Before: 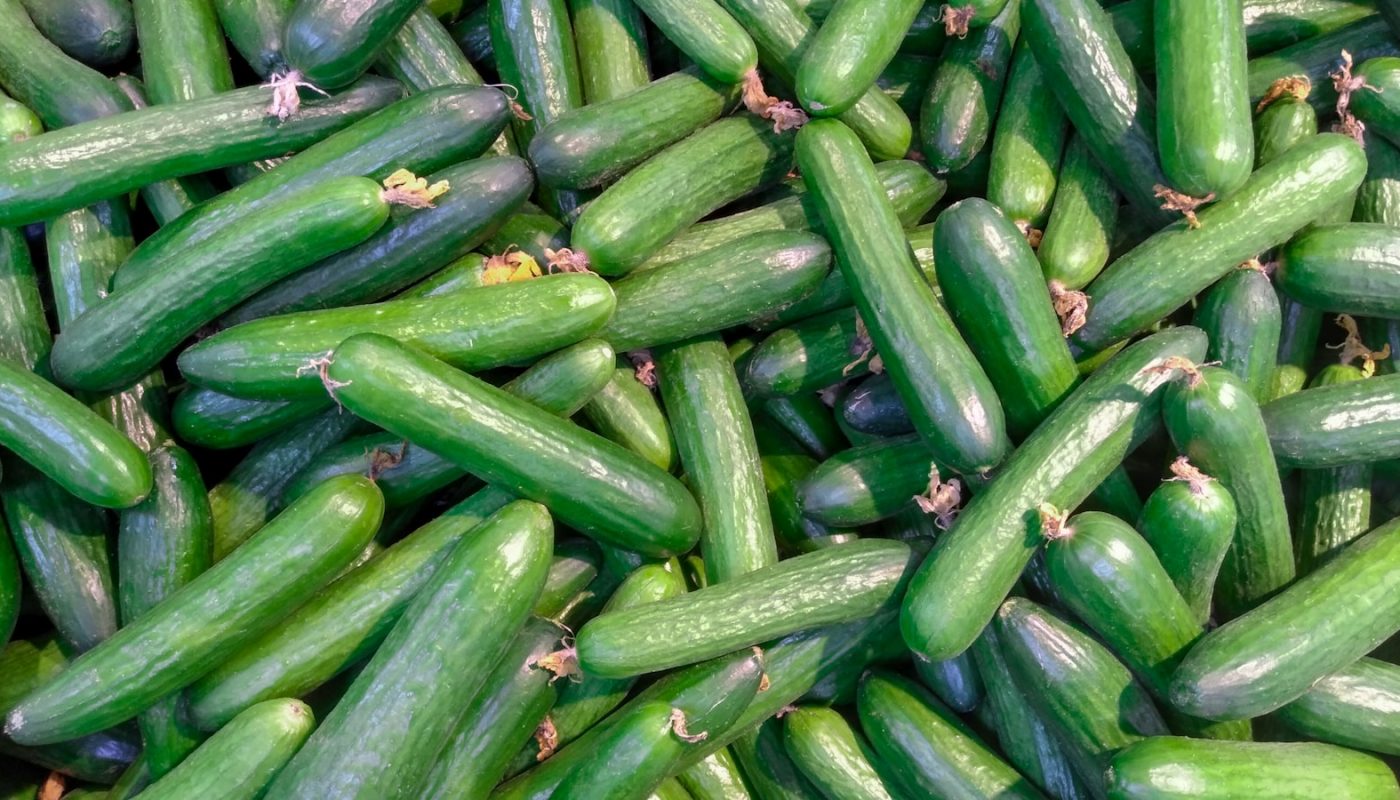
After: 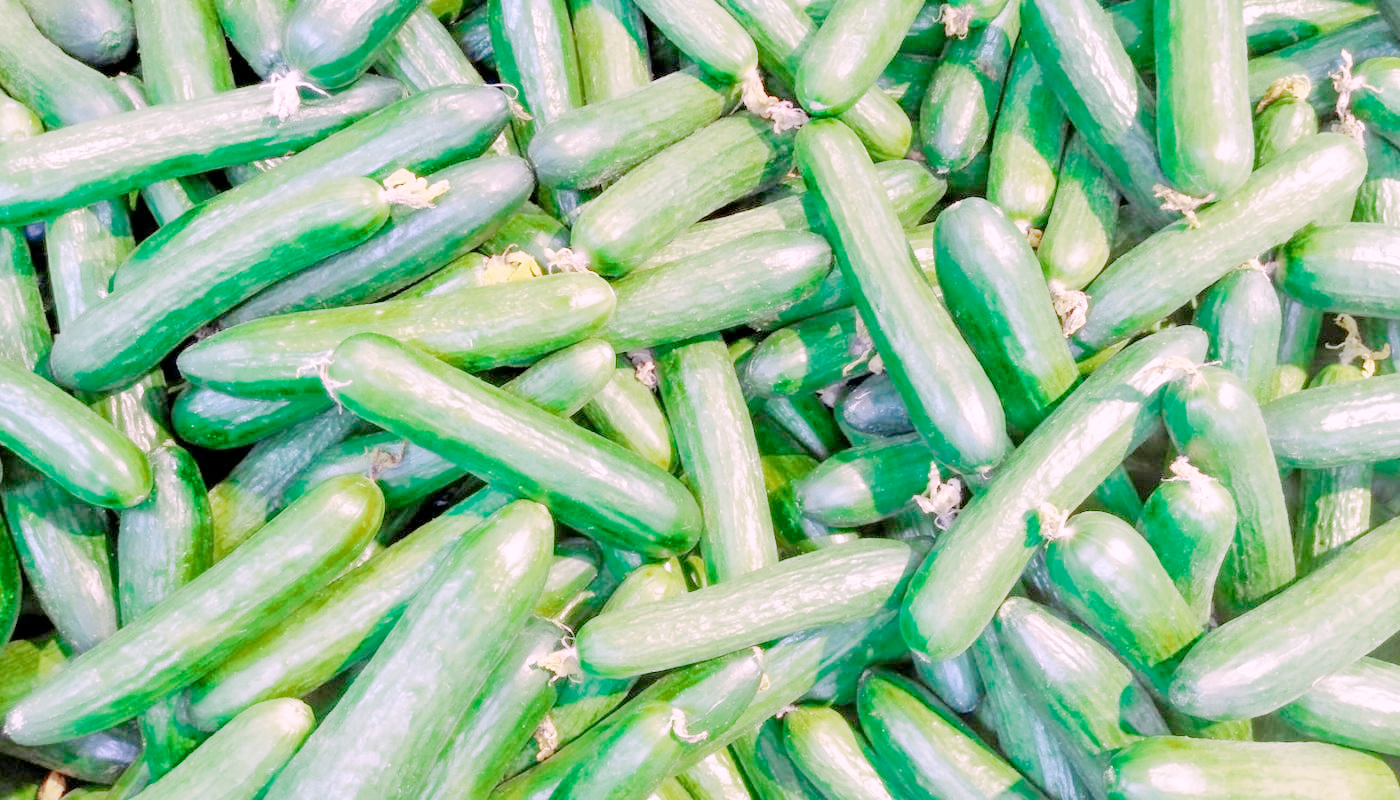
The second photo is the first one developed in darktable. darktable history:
tone curve: curves: ch0 [(0, 0) (0.003, 0) (0.011, 0.001) (0.025, 0.003) (0.044, 0.005) (0.069, 0.012) (0.1, 0.023) (0.136, 0.039) (0.177, 0.088) (0.224, 0.15) (0.277, 0.239) (0.335, 0.334) (0.399, 0.43) (0.468, 0.526) (0.543, 0.621) (0.623, 0.711) (0.709, 0.791) (0.801, 0.87) (0.898, 0.949) (1, 1)], preserve colors none
color look up table: target L [89.48, 84, 78.57, 68.9, 47.27, 66.58, 64.65, 62.14, 57.25, 51.07, 34.18, 36.81, 34.67, 25.28, 8.458, 200.46, 79.44, 86.71, 84.31, 68.4, 56.15, 56.91, 58.52, 41.64, 38.39, 39.68, 26.13, 88.81, 84.85, 79.62, 64.68, 72.51, 62.48, 54.57, 47.36, 52.84, 47.42, 48.93, 49.93, 41.2, 31.35, 20.7, 3.648, 79.36, 77.9, 71.42, 77.71, 67.83, 66.99], target a [6.765, -5.877, -43.92, -7.04, -37.34, -2.265, -44.63, -51.7, -18.31, -21.83, -24.66, -19.75, -24.84, -2.617, -11.06, 0, 5.15, 0.637, 10.19, 23, 55.44, 58.3, 41.75, 20.45, 6.143, 43.16, 25.43, 18.71, 23.86, 16.28, 54.39, 46.63, 66.8, 14.67, 4.683, 13.63, 36.73, 56.74, 62.21, 41.19, 27.33, 13.43, -3.891, -47.46, -41.31, -43.82, -6.478, -6.763, -19.65], target b [-3.824, 19.69, -4.088, 58.02, 35.59, 52.27, 17.44, 42.33, 34.86, 41.09, 23.9, 2.26, 24.35, 20.52, 11.3, 0, 59.28, 33.45, 18.73, 58.1, 30.91, 13.32, 19.28, 34.16, 3.686, 33.03, 25.58, -6.723, -26.59, -33.41, -21.03, -37.79, -45.29, -53.44, -30.92, -66.23, -9.329, -1.267, -59.21, -36.67, -63.22, -28.8, -7.59, -15.53, -38.24, -19.61, -33.48, -2.921, -48.65], num patches 49
